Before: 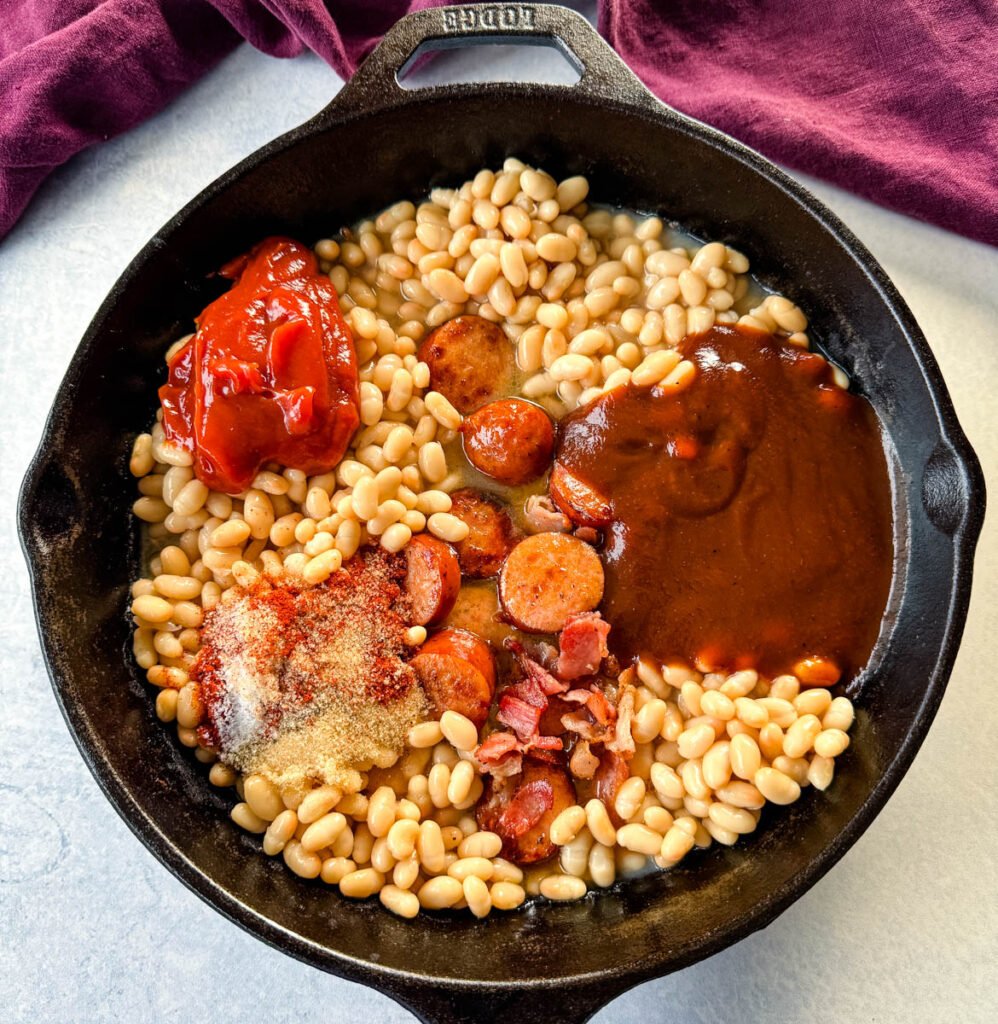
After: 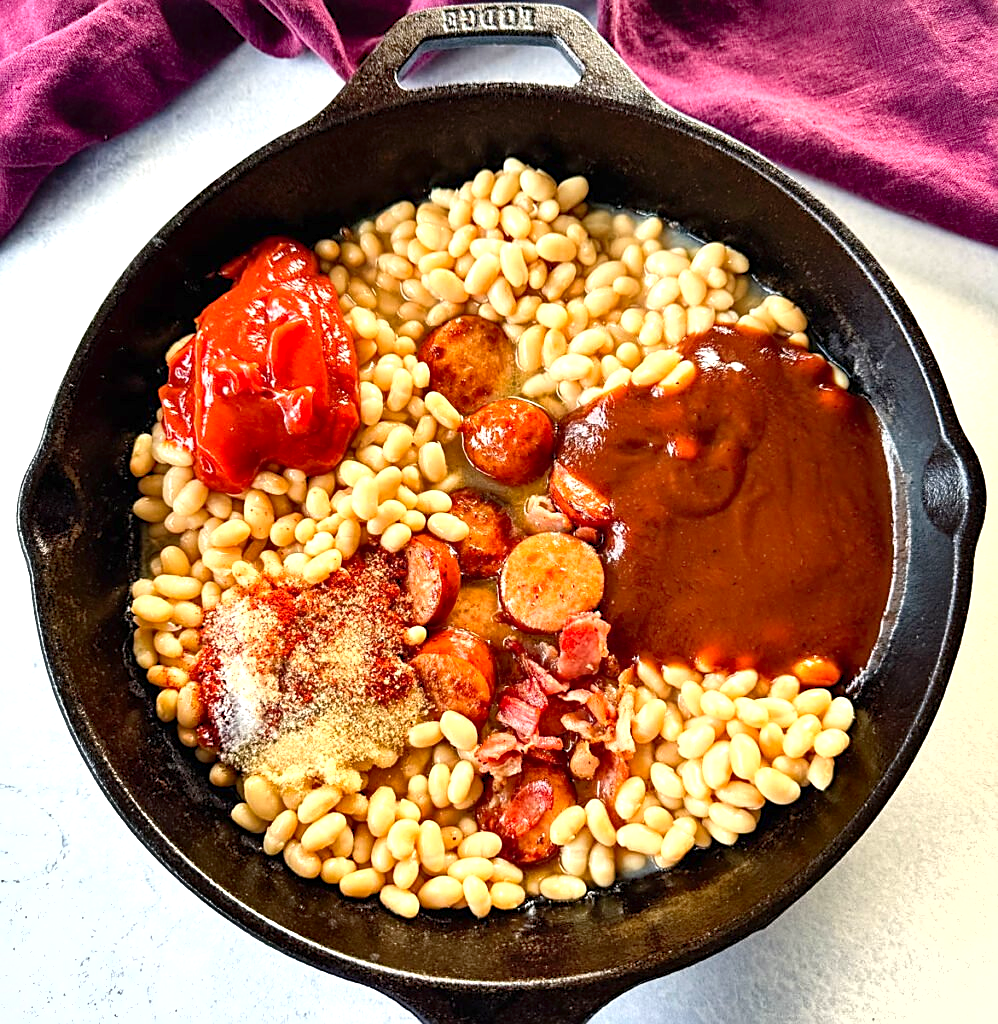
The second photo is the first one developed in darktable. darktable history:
tone equalizer: -8 EV -0.714 EV, -7 EV -0.675 EV, -6 EV -0.595 EV, -5 EV -0.364 EV, -3 EV 0.368 EV, -2 EV 0.6 EV, -1 EV 0.699 EV, +0 EV 0.771 EV, edges refinement/feathering 500, mask exposure compensation -1.57 EV, preserve details guided filter
levels: levels [0, 0.445, 1]
shadows and highlights: radius 105.62, shadows 41.43, highlights -72.66, shadows color adjustment 99.16%, highlights color adjustment 0.734%, low approximation 0.01, soften with gaussian
sharpen: on, module defaults
